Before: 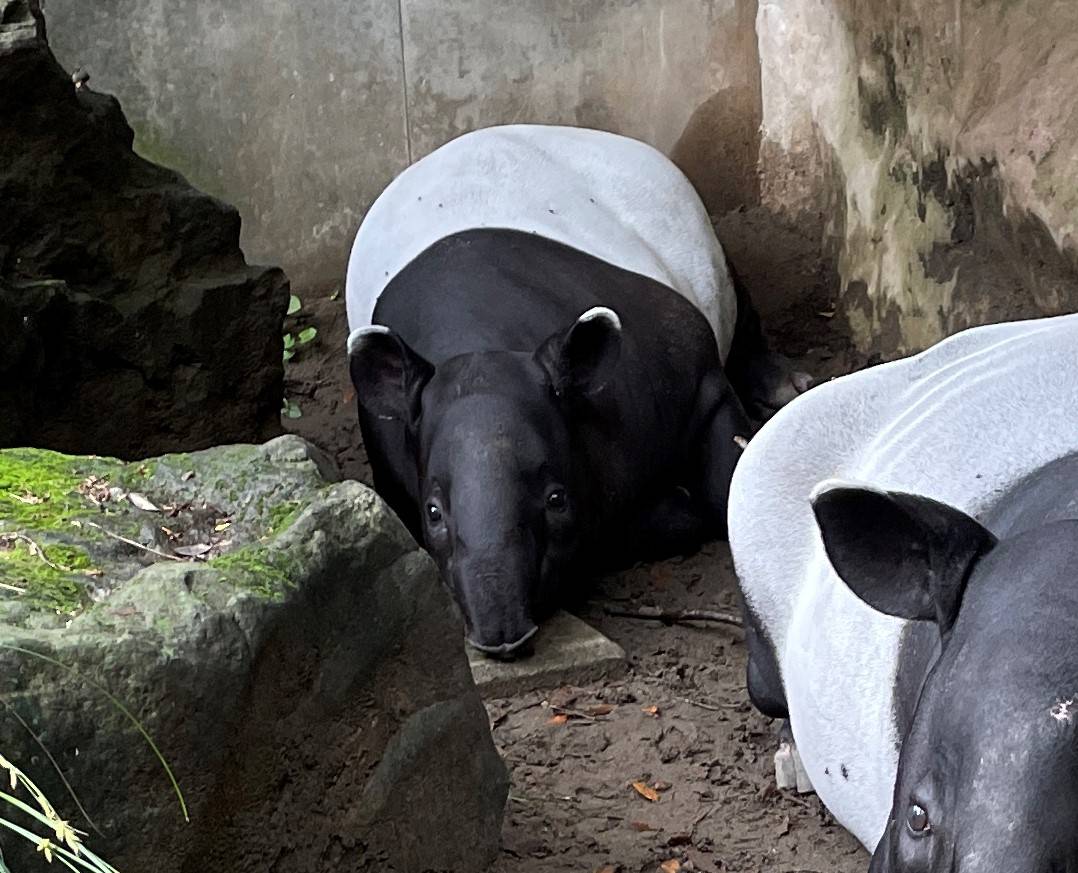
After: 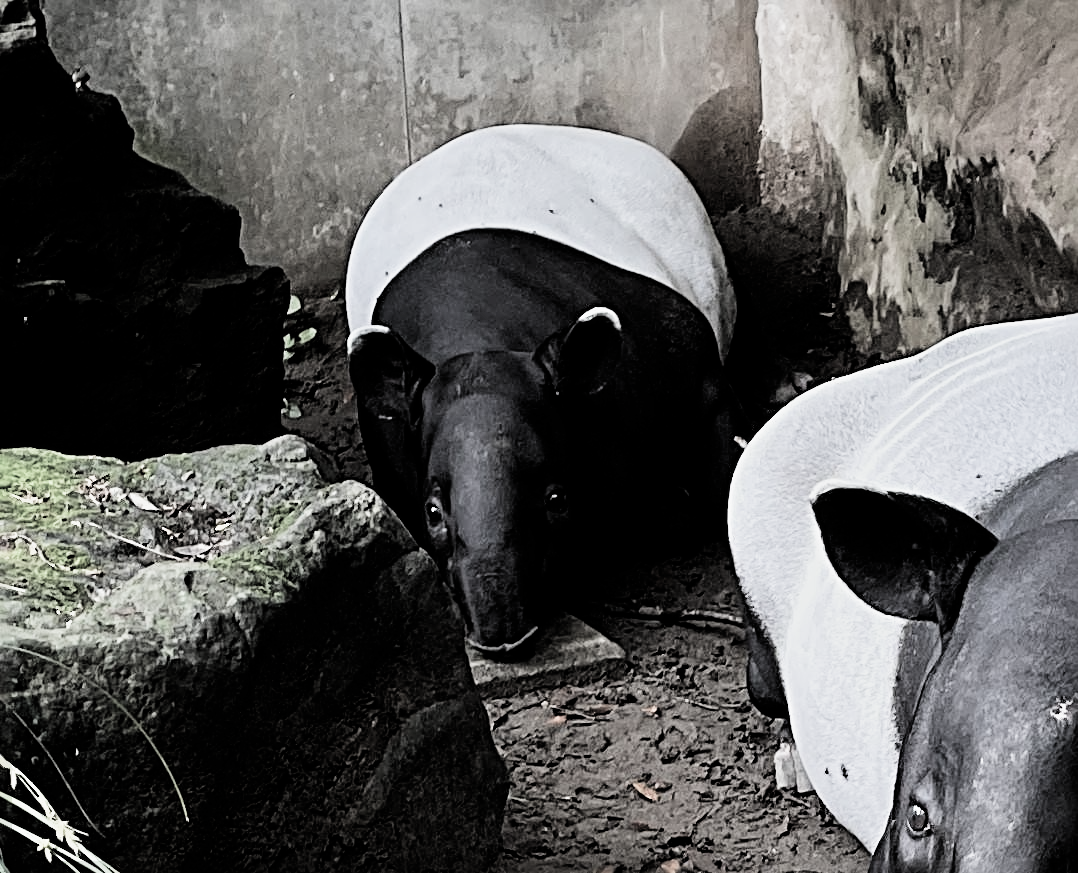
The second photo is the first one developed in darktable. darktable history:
exposure: exposure 0.202 EV, compensate exposure bias true, compensate highlight preservation false
sharpen: radius 4.899
filmic rgb: black relative exposure -5.09 EV, white relative exposure 3.97 EV, threshold 2.95 EV, hardness 2.89, contrast 1.401, highlights saturation mix -29.34%, color science v4 (2020), enable highlight reconstruction true
